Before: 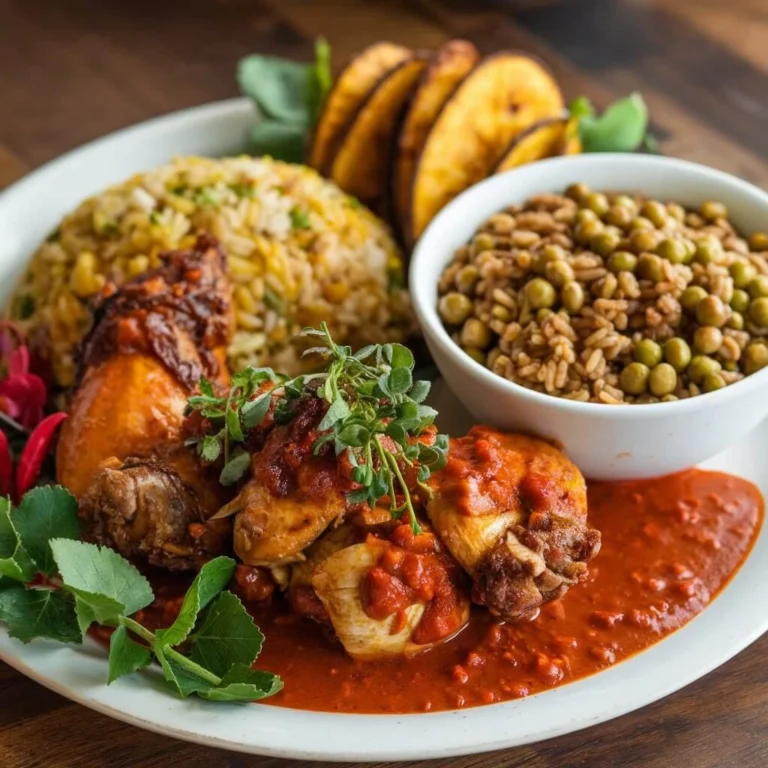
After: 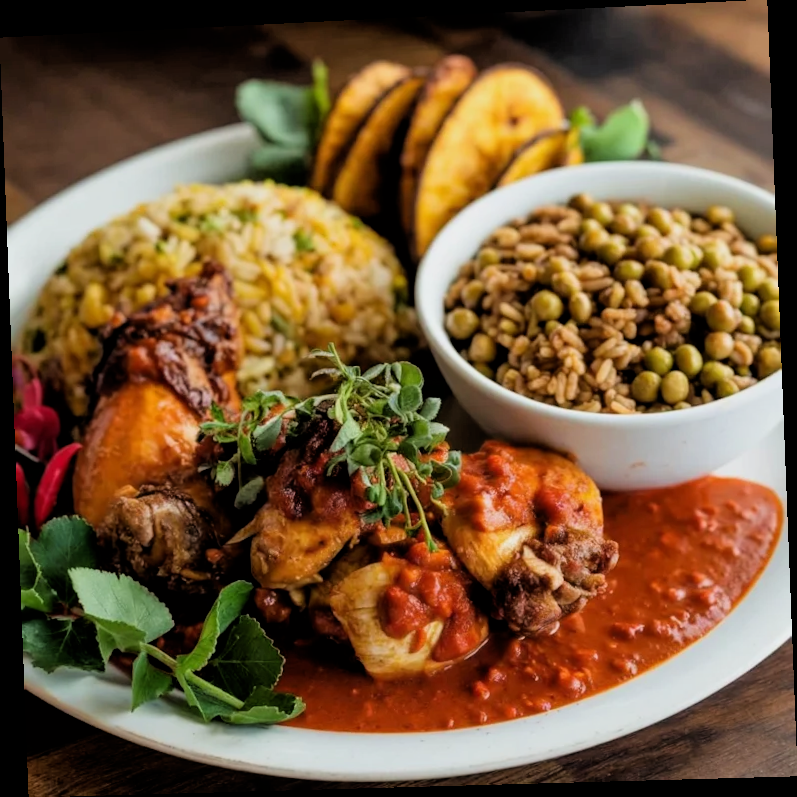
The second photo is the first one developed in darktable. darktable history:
filmic rgb: black relative exposure -3.92 EV, white relative exposure 3.14 EV, hardness 2.87
rotate and perspective: rotation -2.22°, lens shift (horizontal) -0.022, automatic cropping off
